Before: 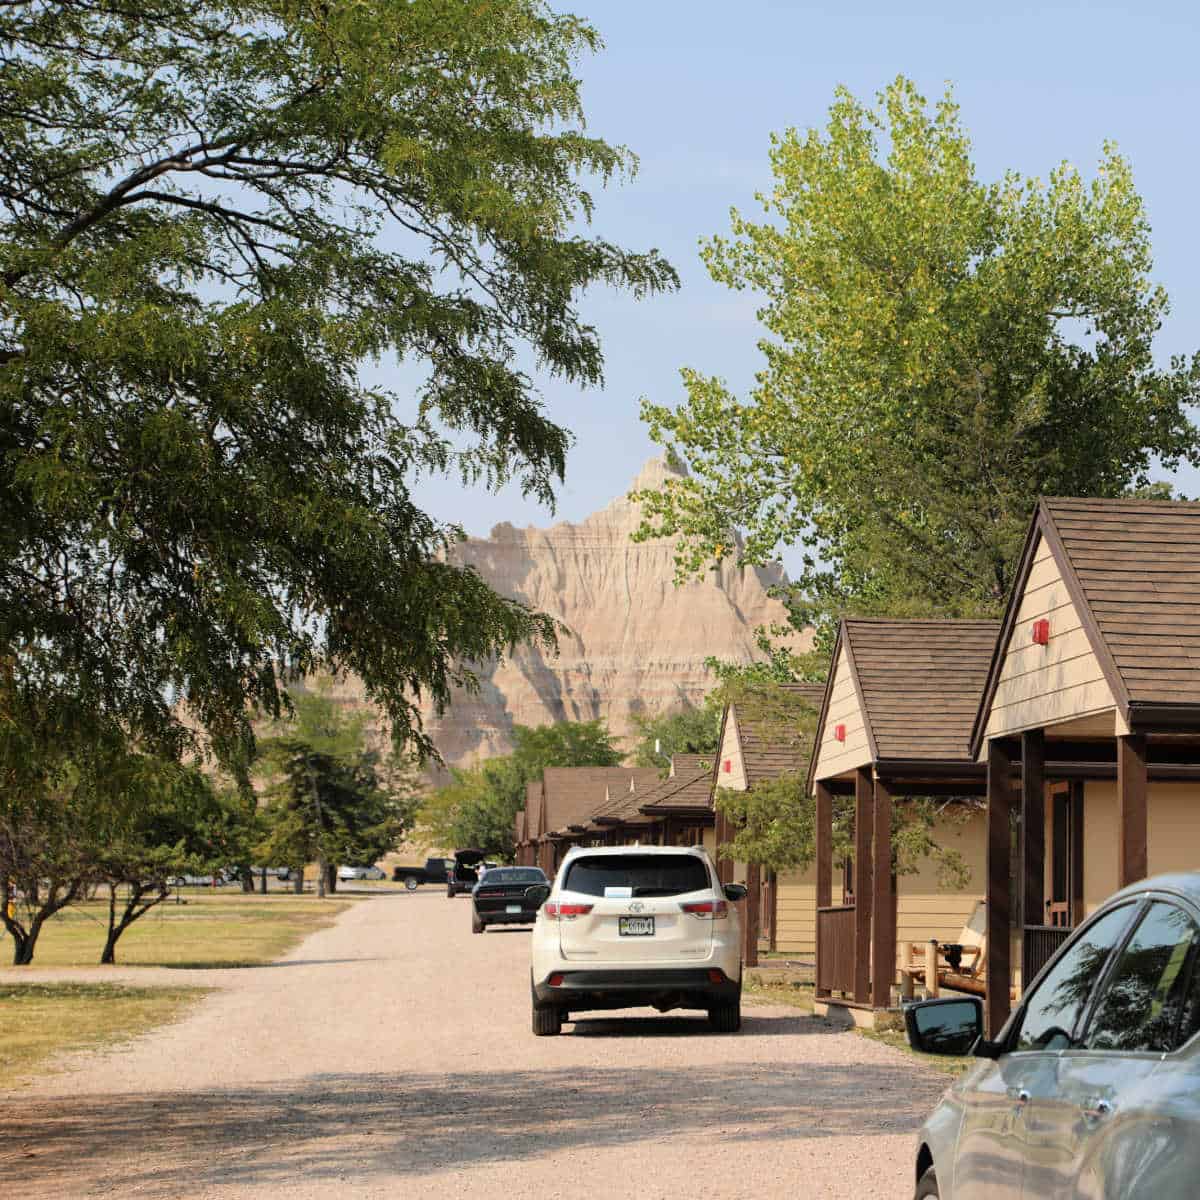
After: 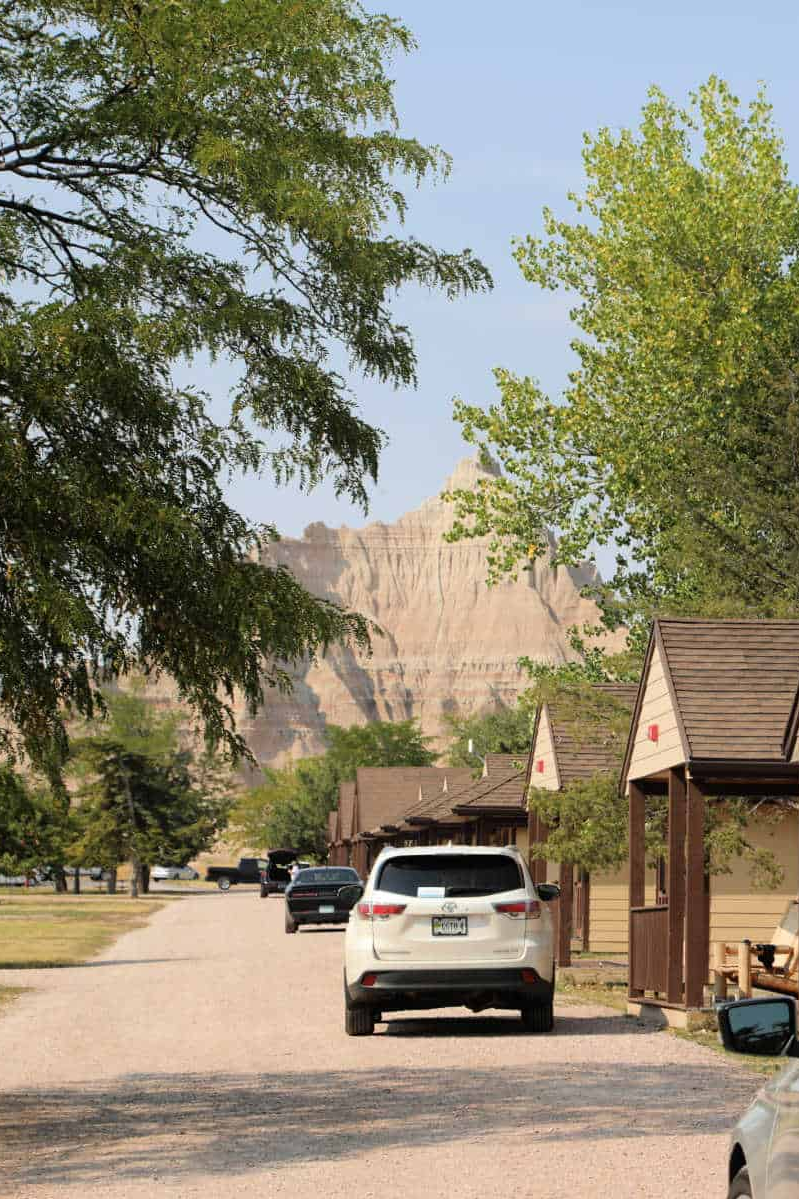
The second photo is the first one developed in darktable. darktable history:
crop and rotate: left 15.629%, right 17.738%
